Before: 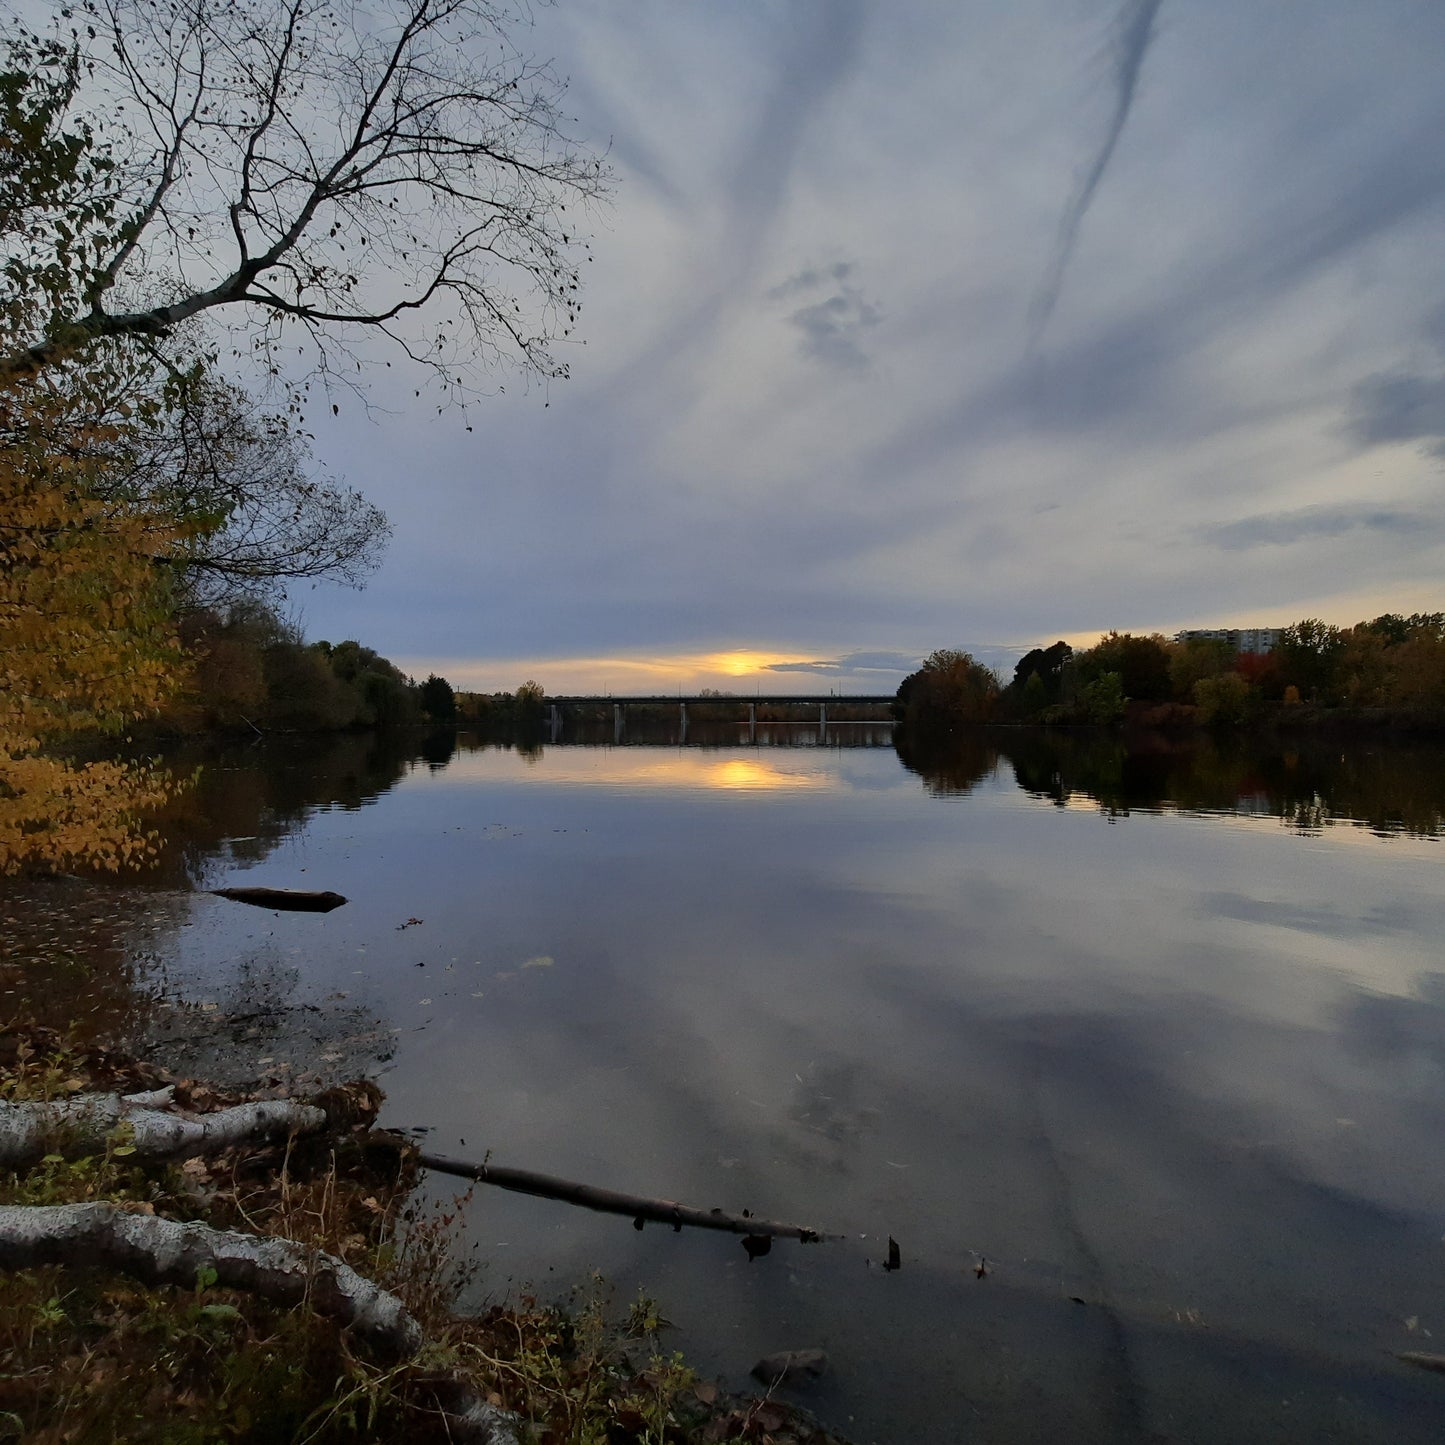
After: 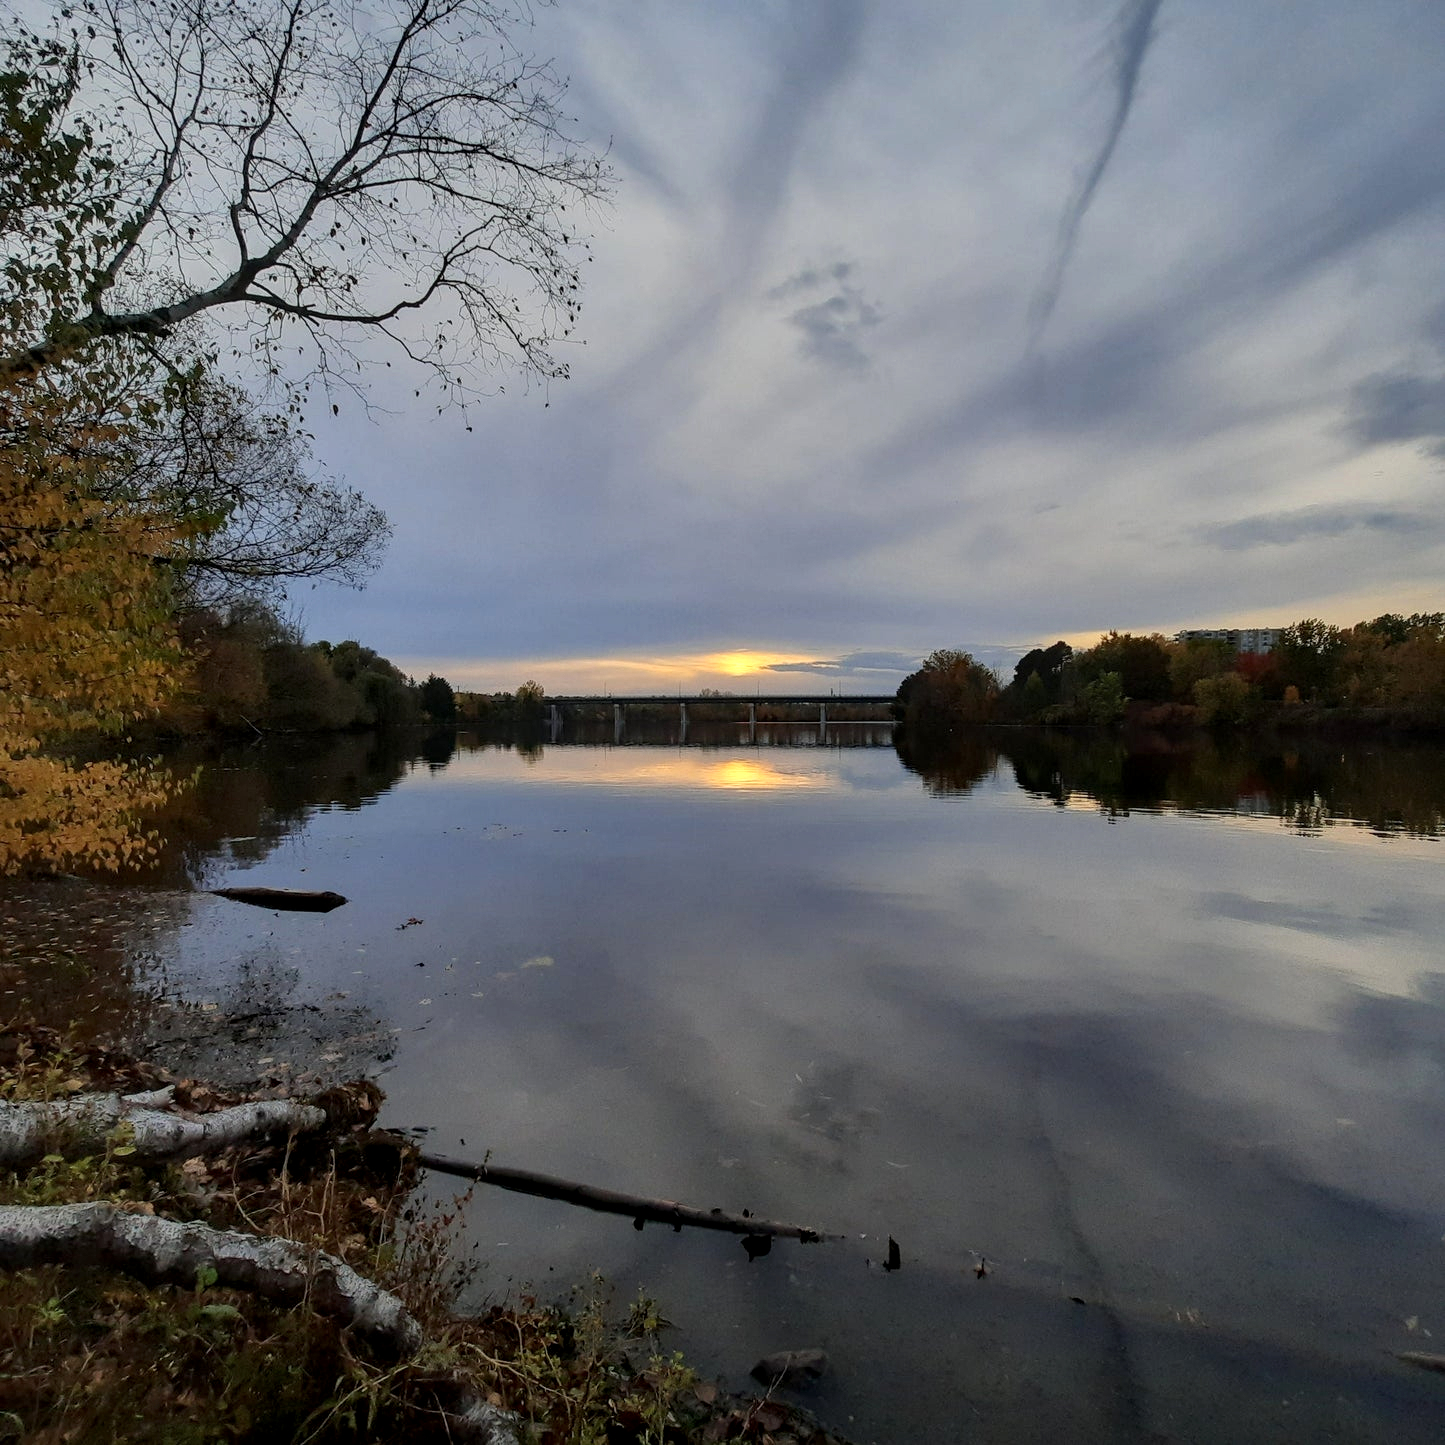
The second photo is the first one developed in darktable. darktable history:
local contrast: on, module defaults
exposure: exposure 0.217 EV, compensate highlight preservation false
